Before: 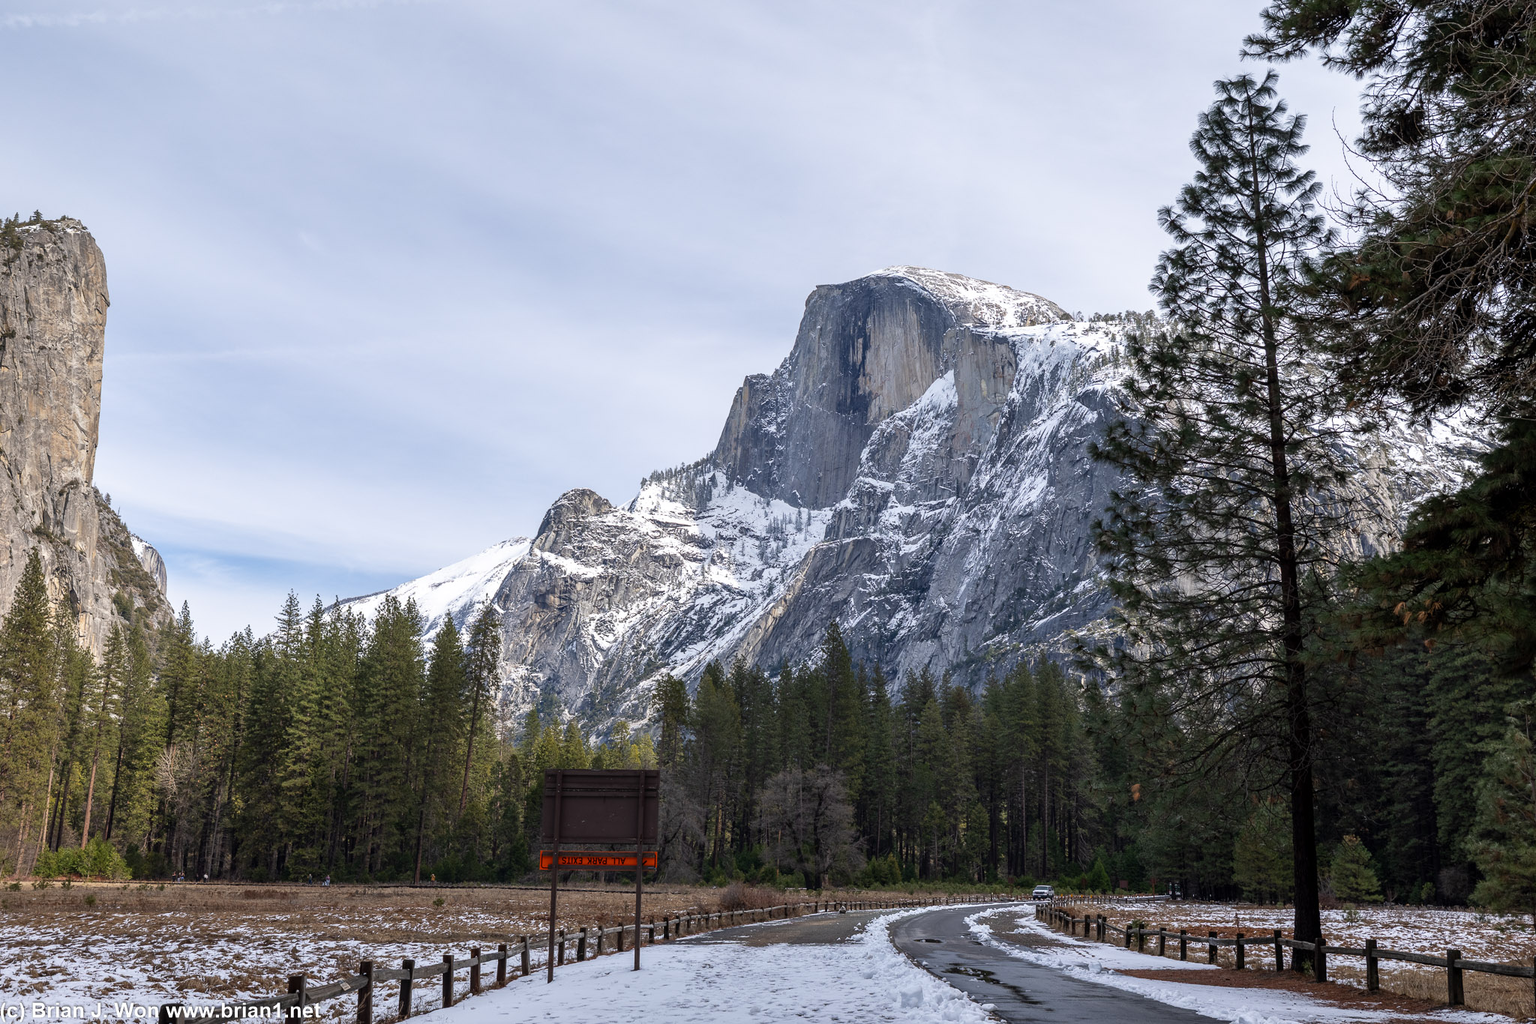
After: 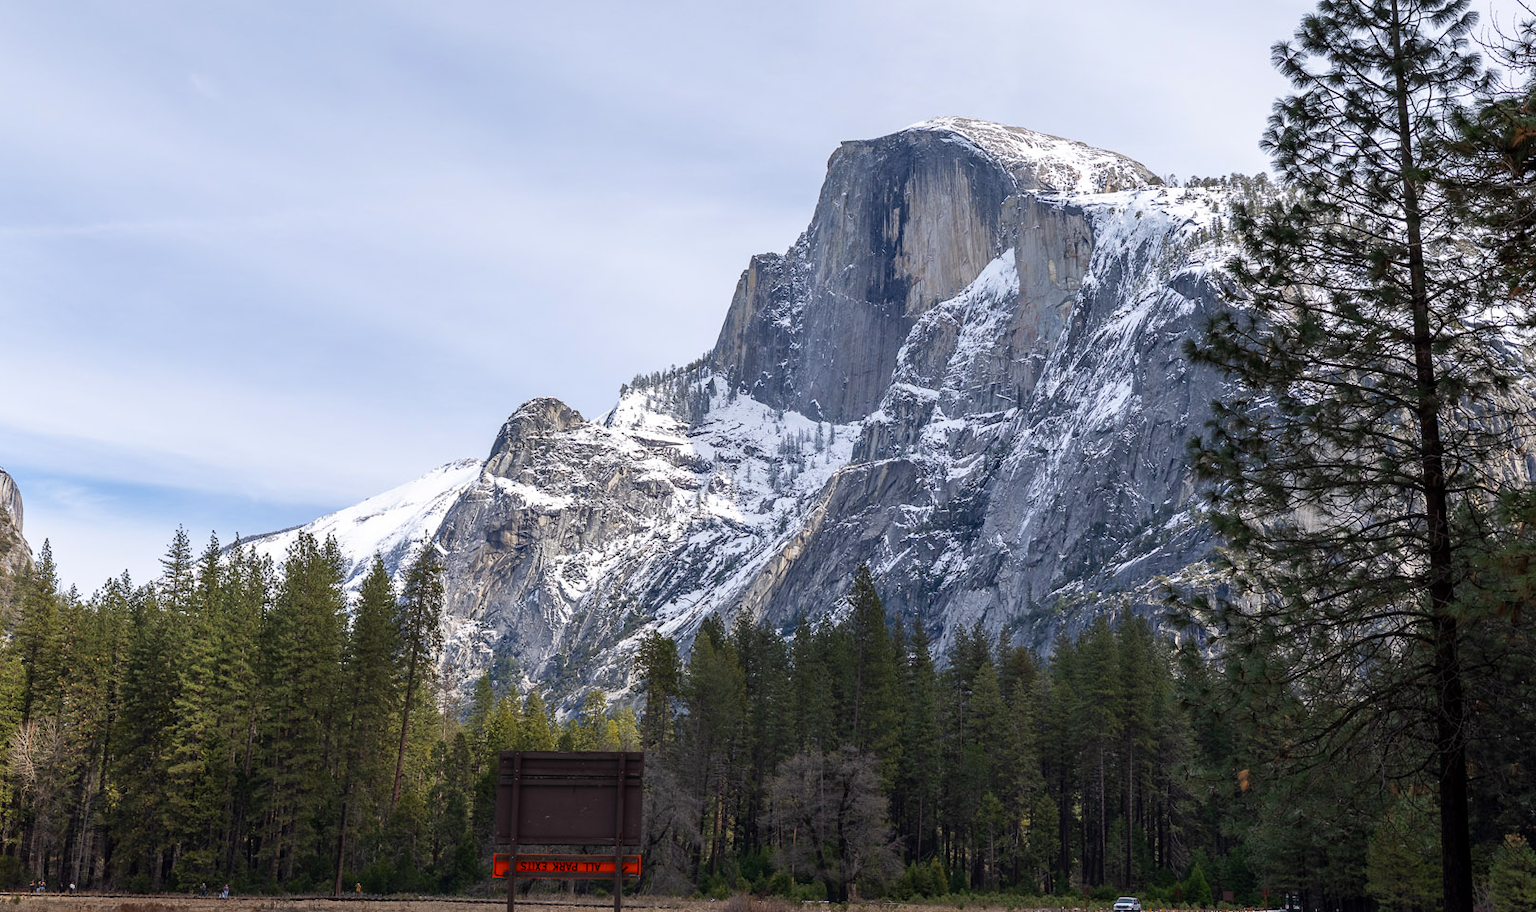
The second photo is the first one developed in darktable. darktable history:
color correction: saturation 1.11
crop: left 9.712%, top 16.928%, right 10.845%, bottom 12.332%
